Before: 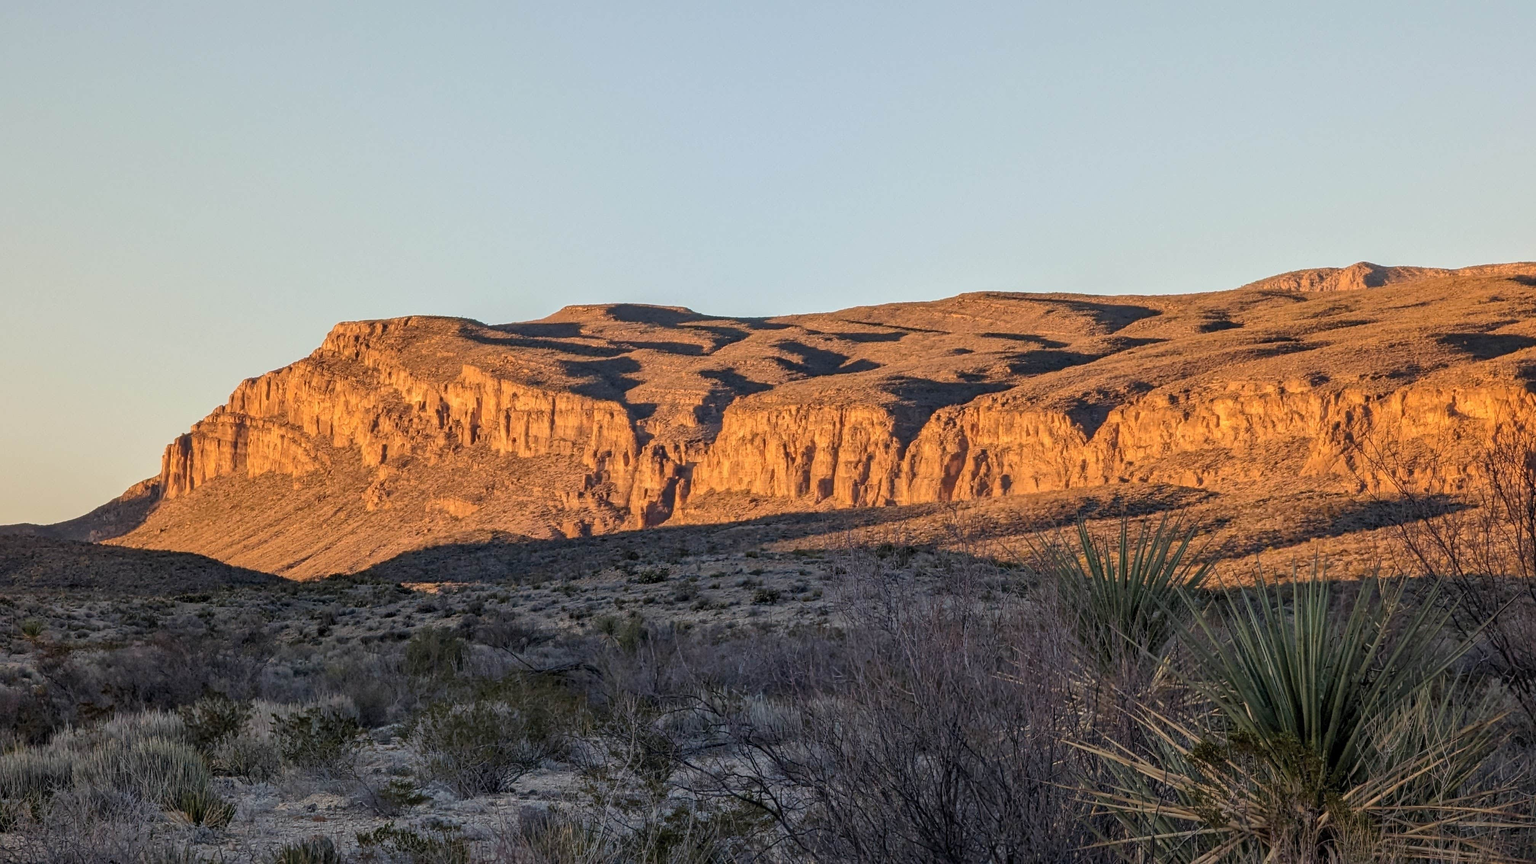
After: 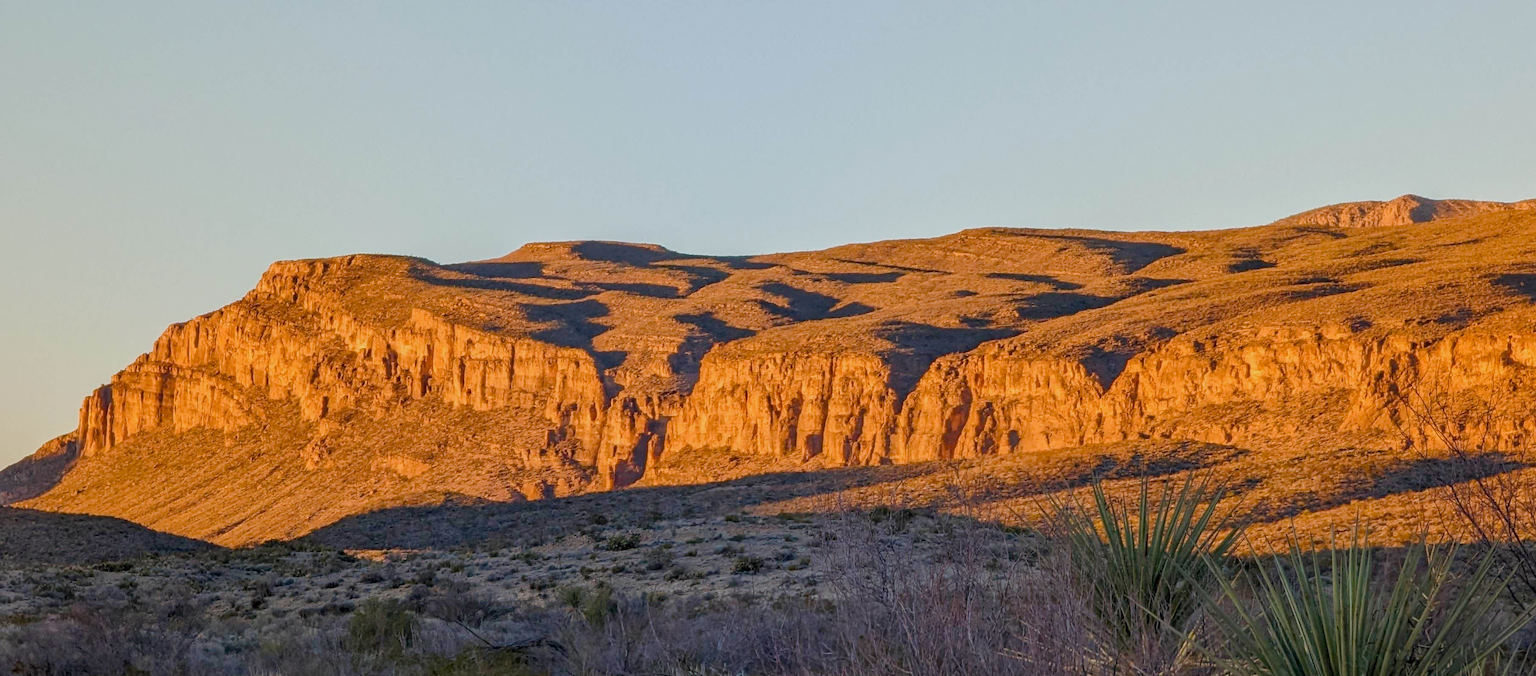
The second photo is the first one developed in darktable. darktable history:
crop: left 5.908%, top 10.033%, right 3.745%, bottom 19.247%
color balance rgb: perceptual saturation grading › global saturation 23.282%, perceptual saturation grading › highlights -24.709%, perceptual saturation grading › mid-tones 23.963%, perceptual saturation grading › shadows 40.908%, contrast -10.267%
